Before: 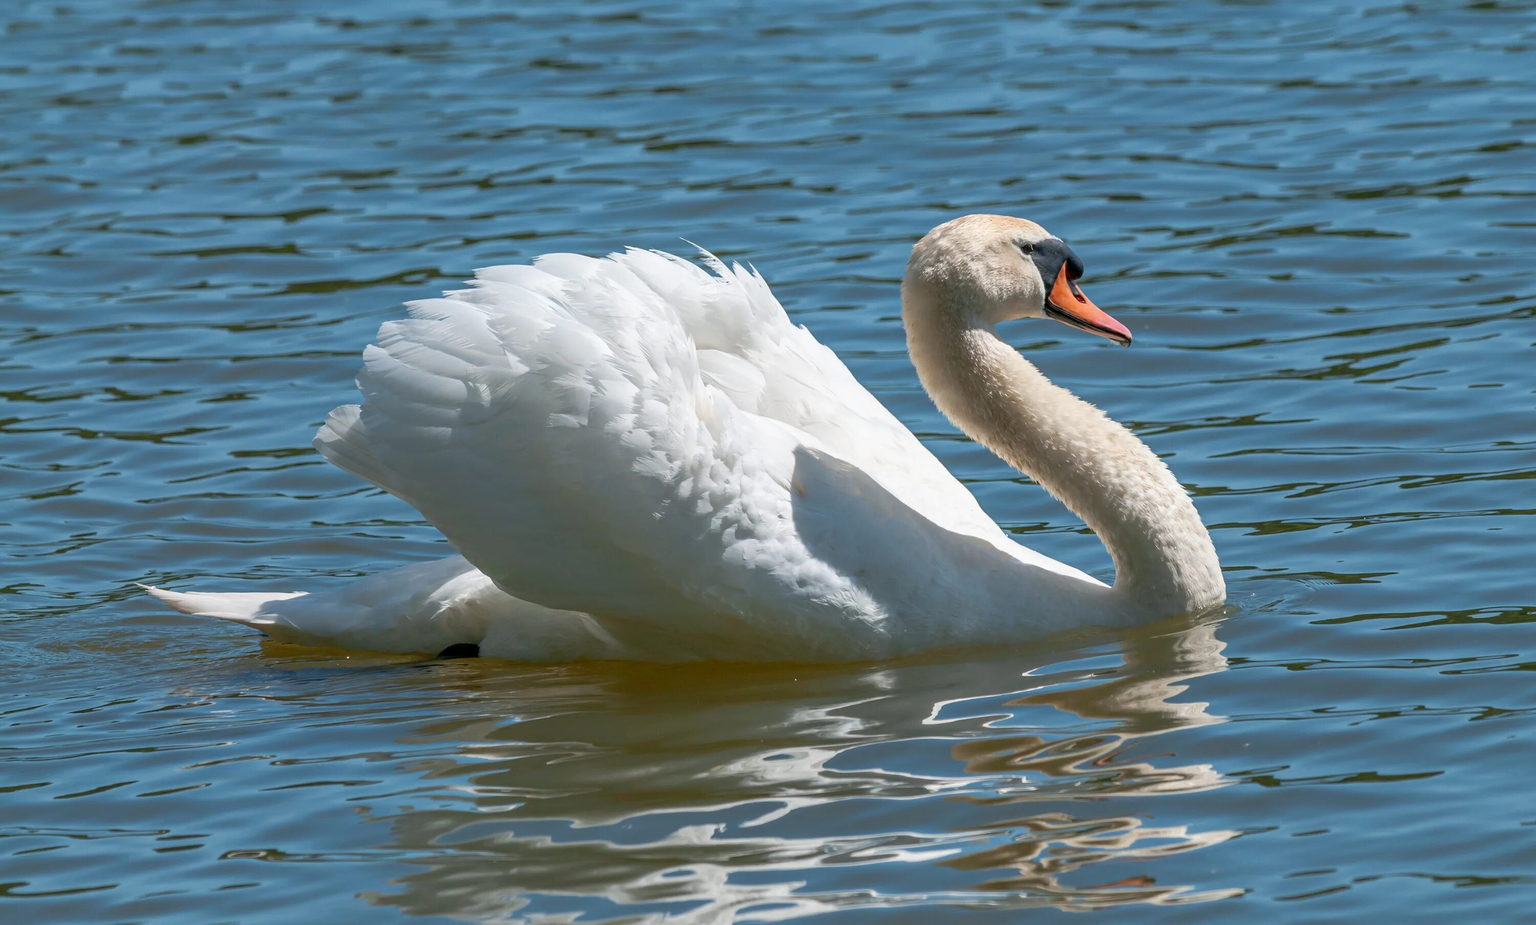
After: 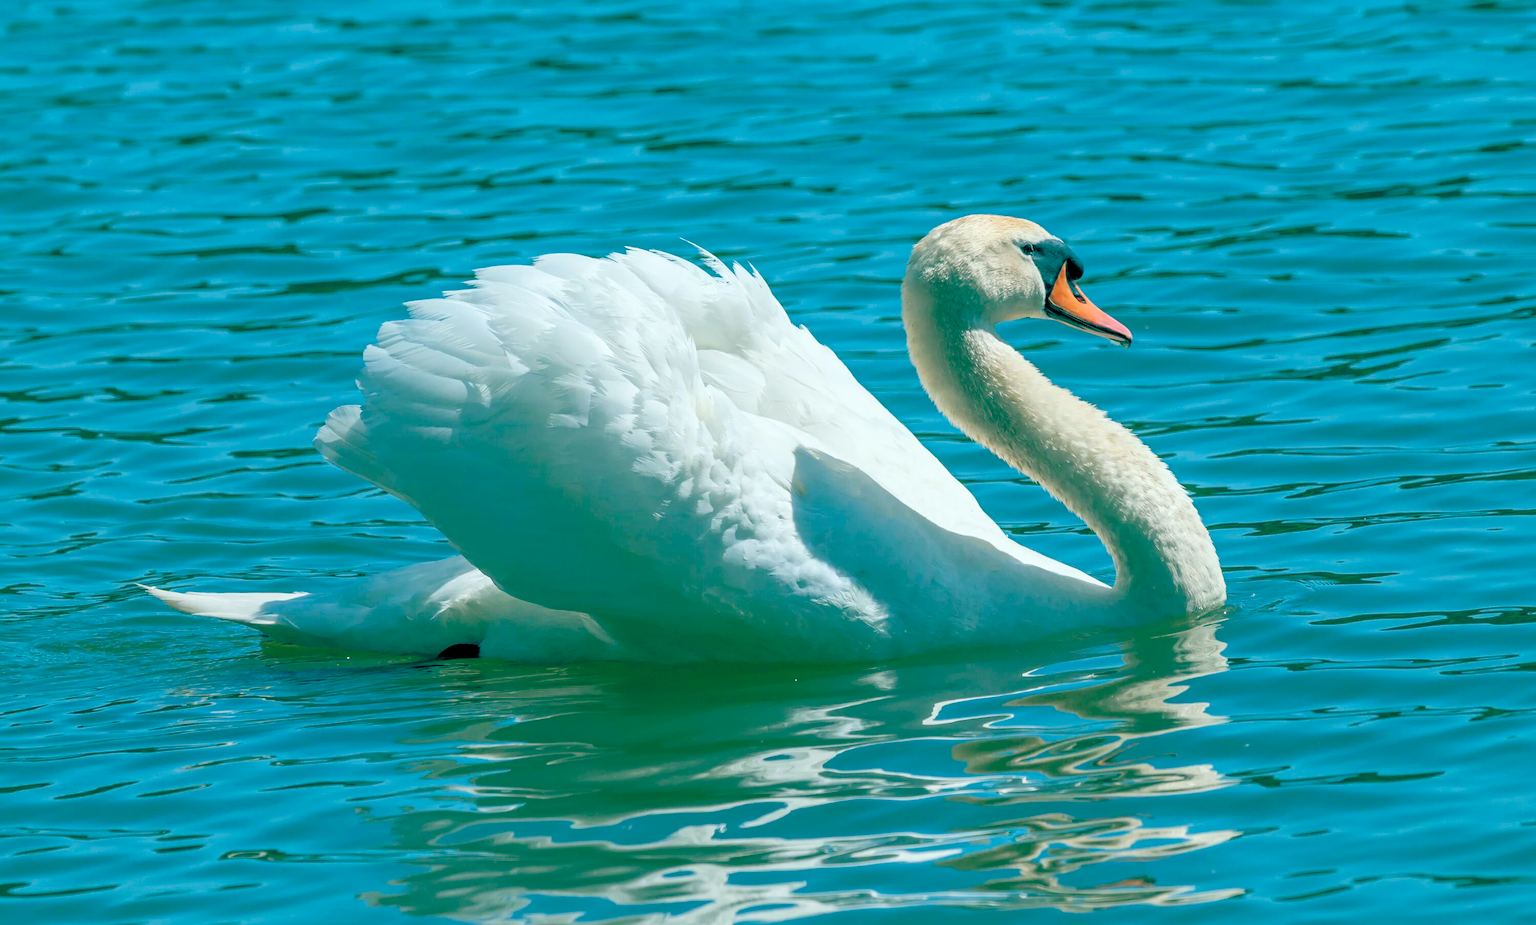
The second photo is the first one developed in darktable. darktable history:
contrast brightness saturation: brightness 0.14
color balance rgb: global offset › luminance -0.53%, global offset › chroma 0.907%, global offset › hue 175.18°, perceptual saturation grading › global saturation 14.859%, global vibrance 20%
